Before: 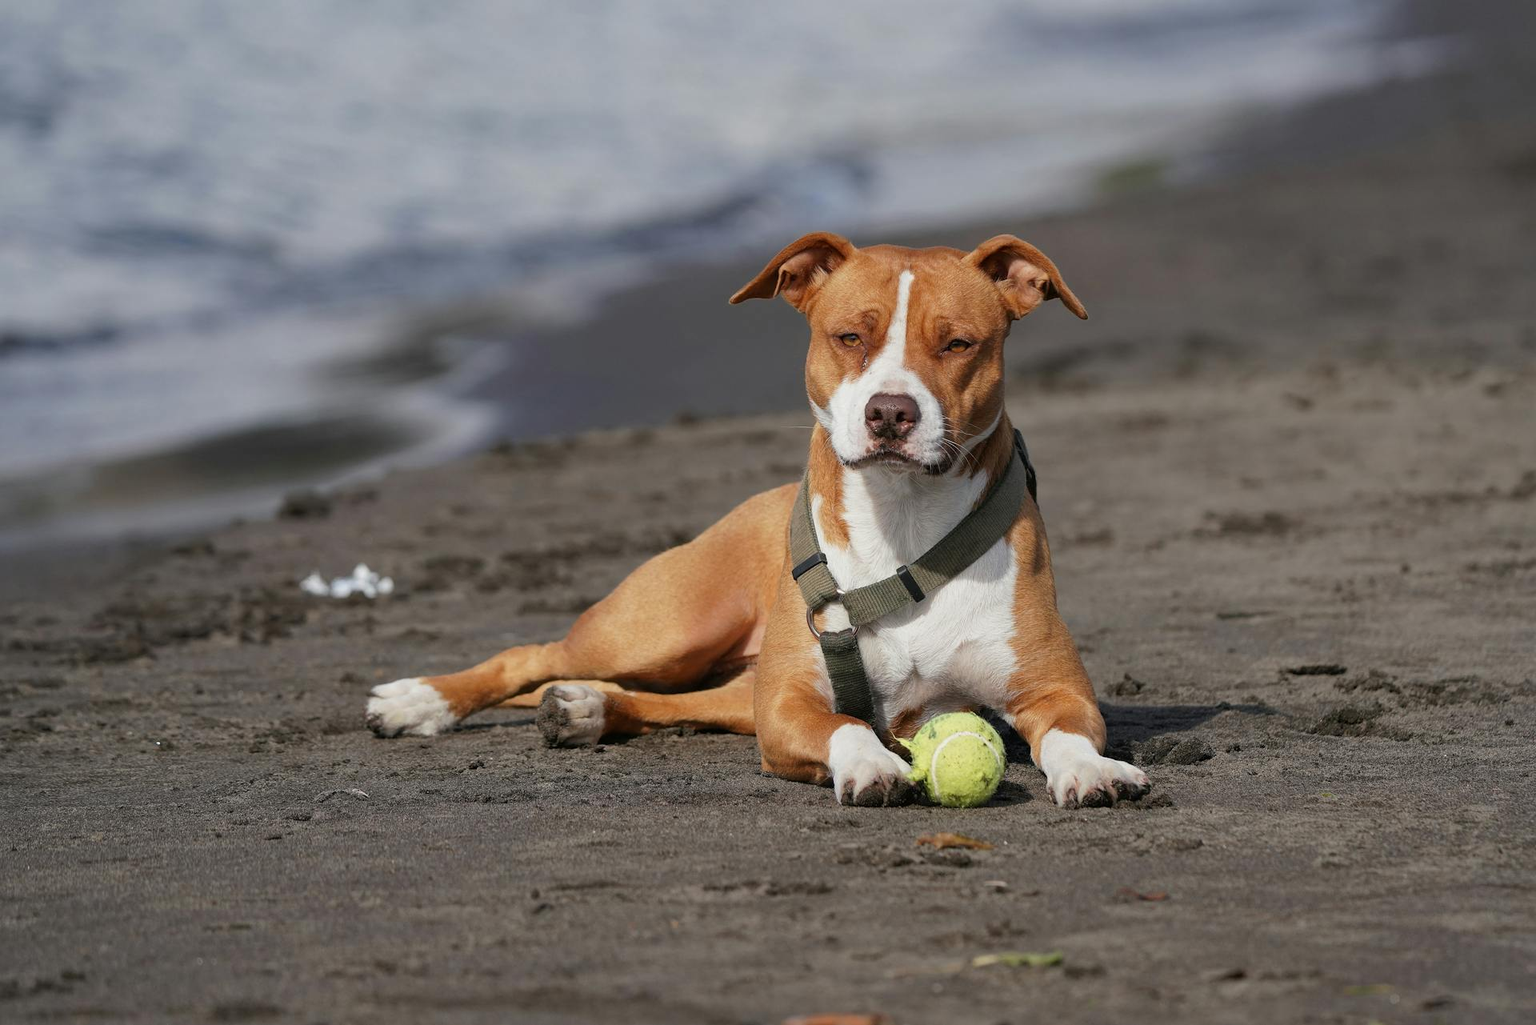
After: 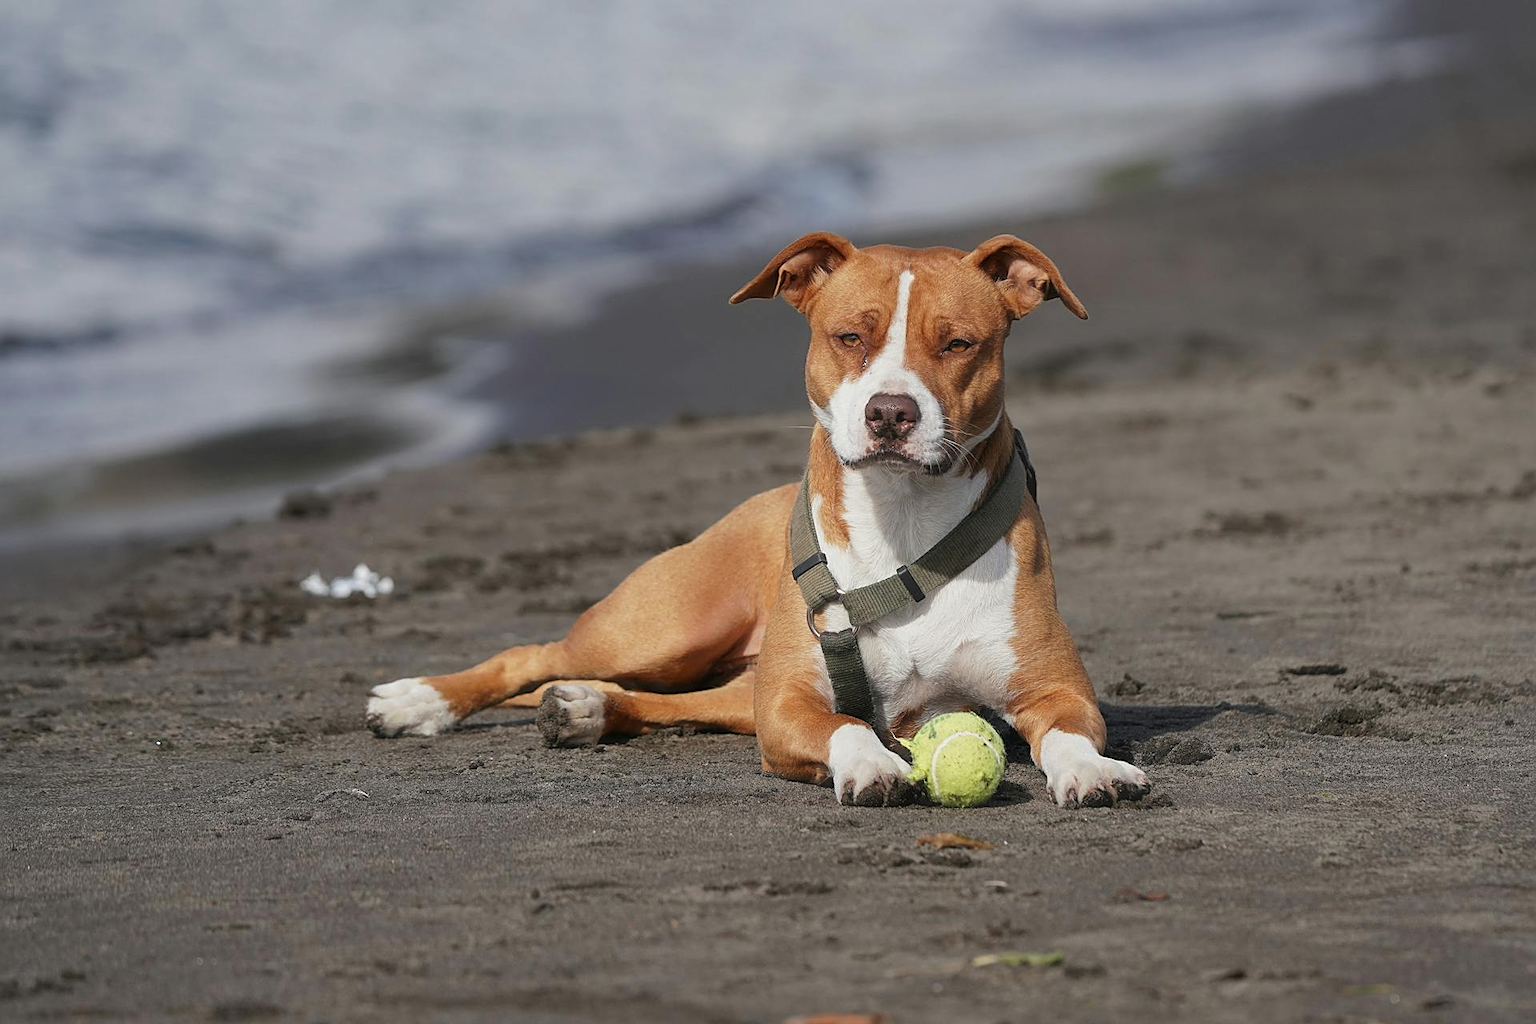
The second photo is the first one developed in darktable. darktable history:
white balance: red 1, blue 1
haze removal: strength -0.1, adaptive false
sharpen: on, module defaults
